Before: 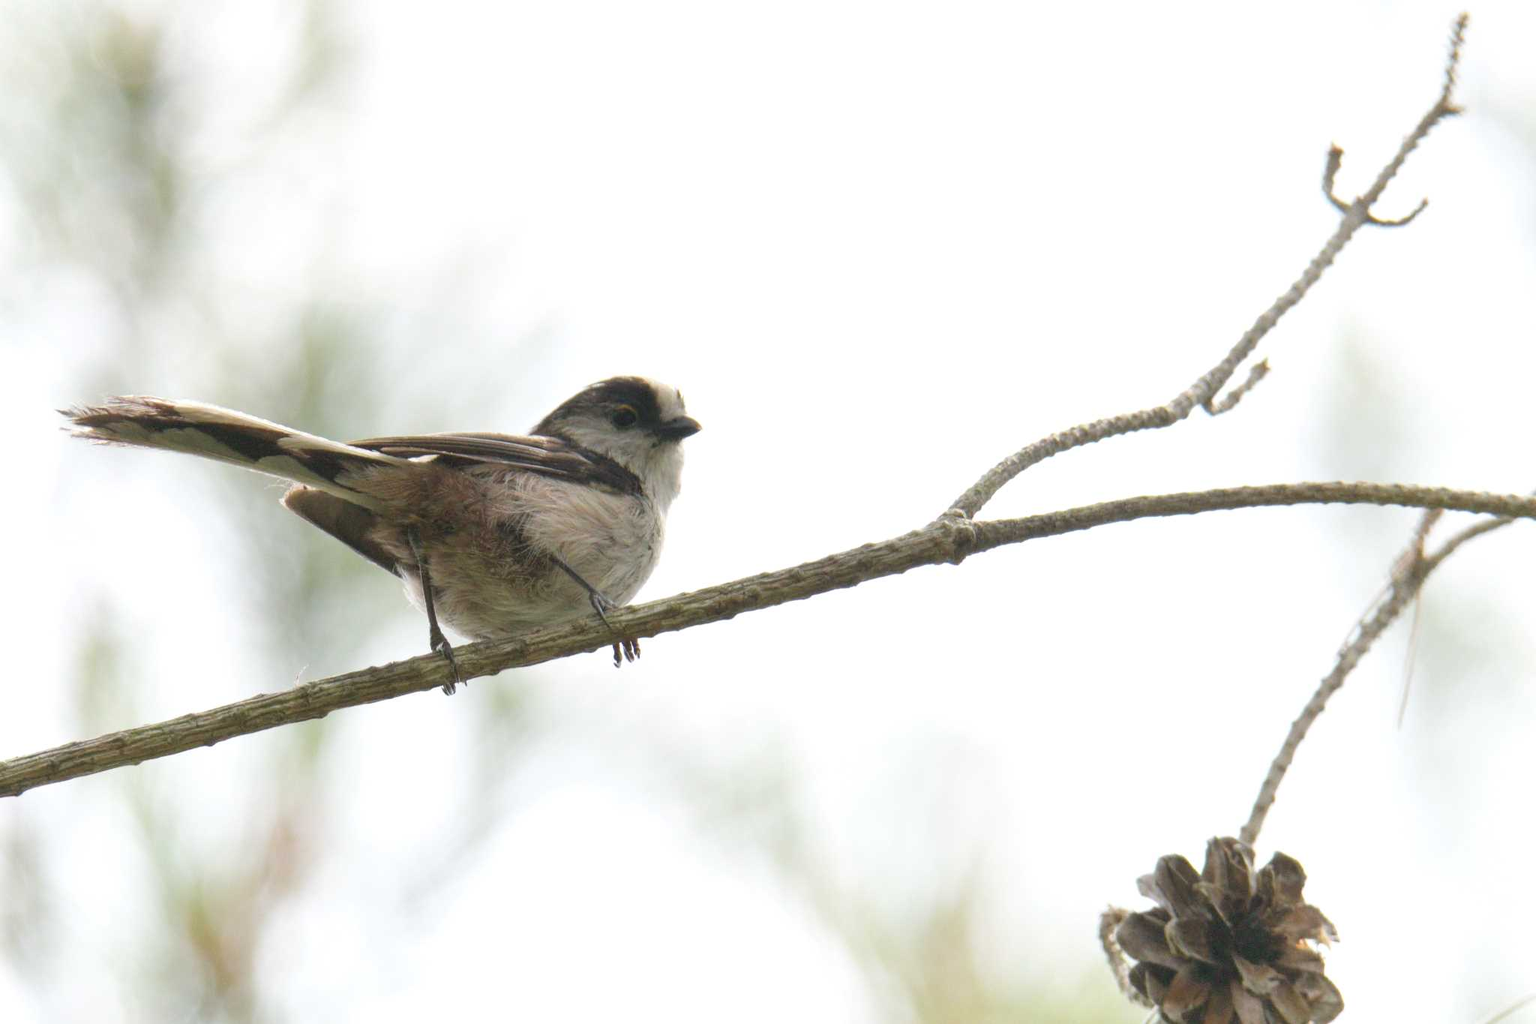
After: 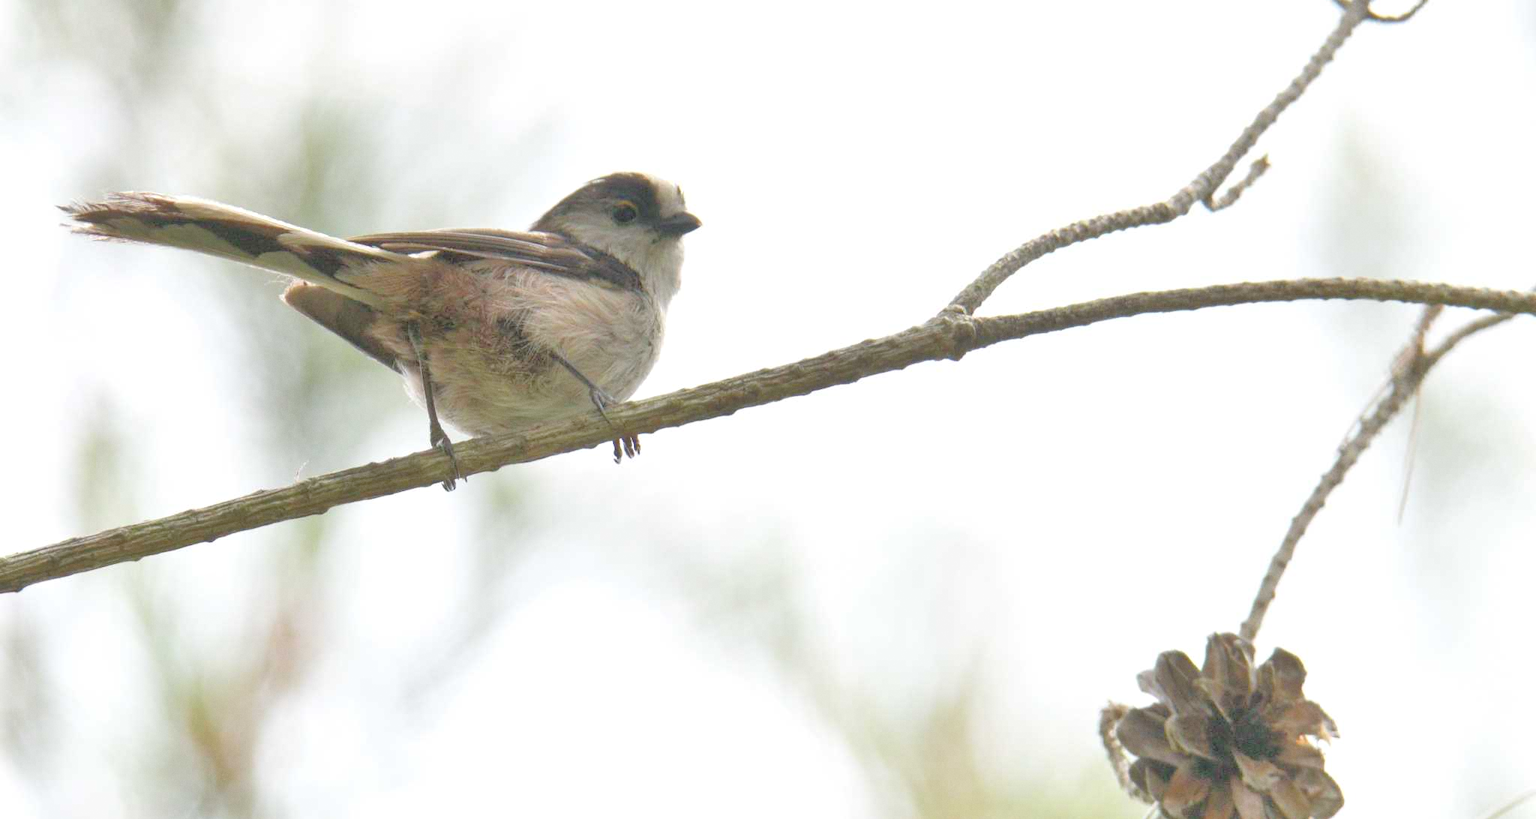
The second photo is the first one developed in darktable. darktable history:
crop and rotate: top 19.998%
white balance: red 1, blue 1
tone equalizer: -7 EV 0.15 EV, -6 EV 0.6 EV, -5 EV 1.15 EV, -4 EV 1.33 EV, -3 EV 1.15 EV, -2 EV 0.6 EV, -1 EV 0.15 EV, mask exposure compensation -0.5 EV
grain: coarseness 0.09 ISO, strength 10%
